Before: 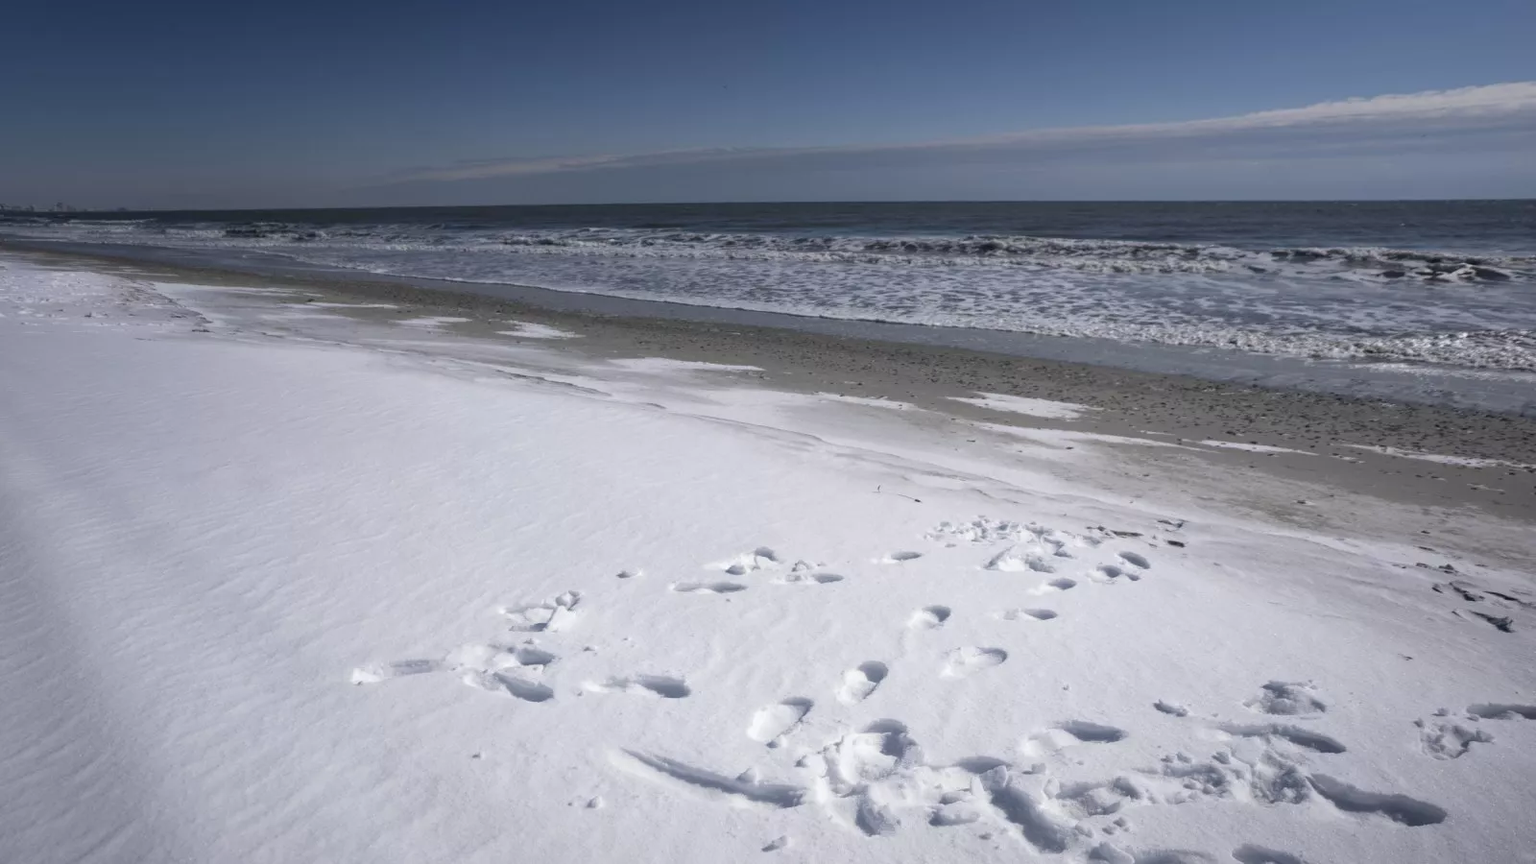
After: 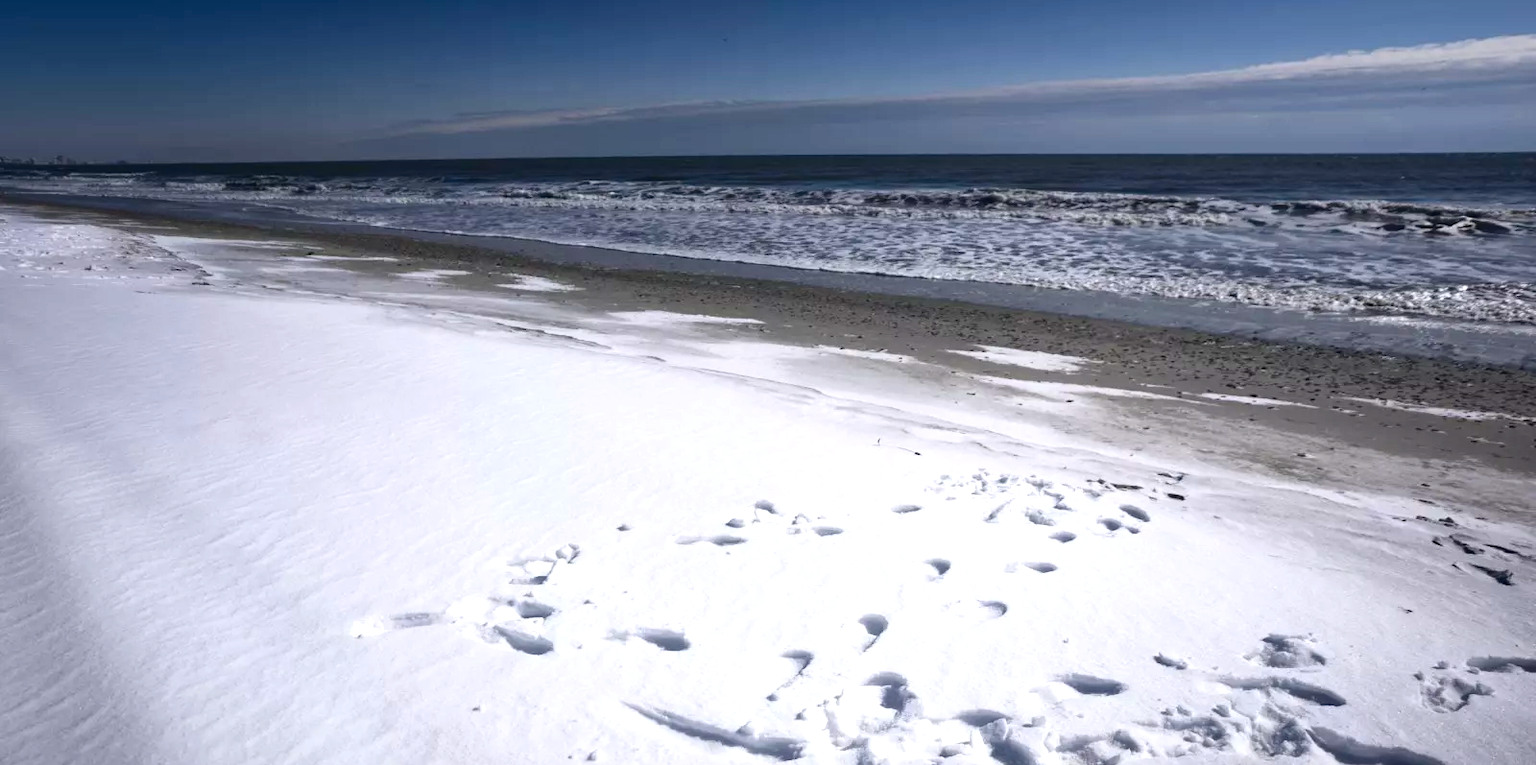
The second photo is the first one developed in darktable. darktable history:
tone equalizer: -8 EV 0.287 EV, -7 EV 0.381 EV, -6 EV 0.453 EV, -5 EV 0.269 EV, -3 EV -0.243 EV, -2 EV -0.414 EV, -1 EV -0.391 EV, +0 EV -0.232 EV, edges refinement/feathering 500, mask exposure compensation -1.57 EV, preserve details guided filter
exposure: black level correction 0, exposure 0.889 EV, compensate highlight preservation false
crop and rotate: top 5.549%, bottom 5.894%
contrast brightness saturation: contrast 0.222, brightness -0.195, saturation 0.231
